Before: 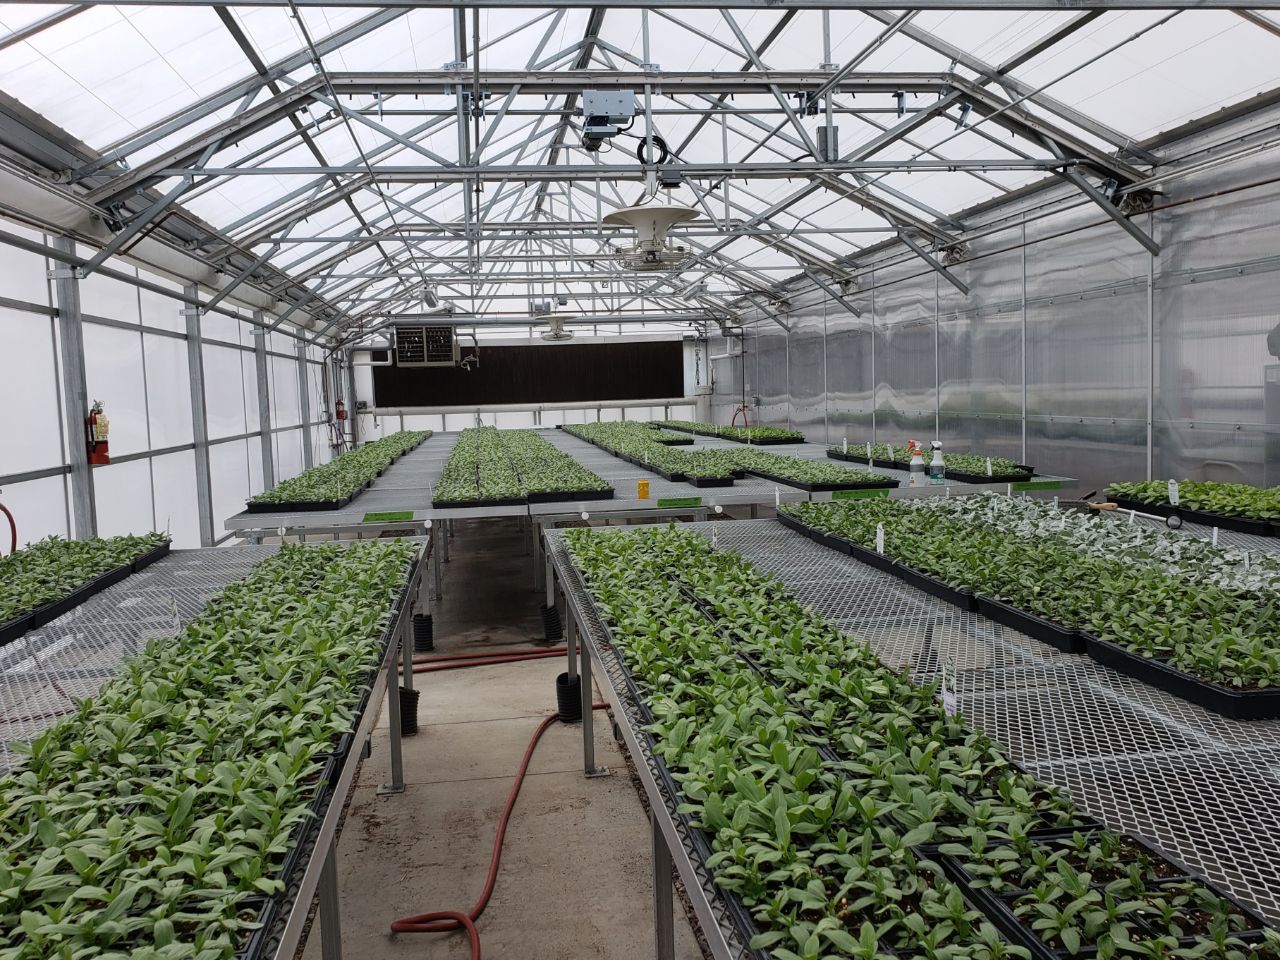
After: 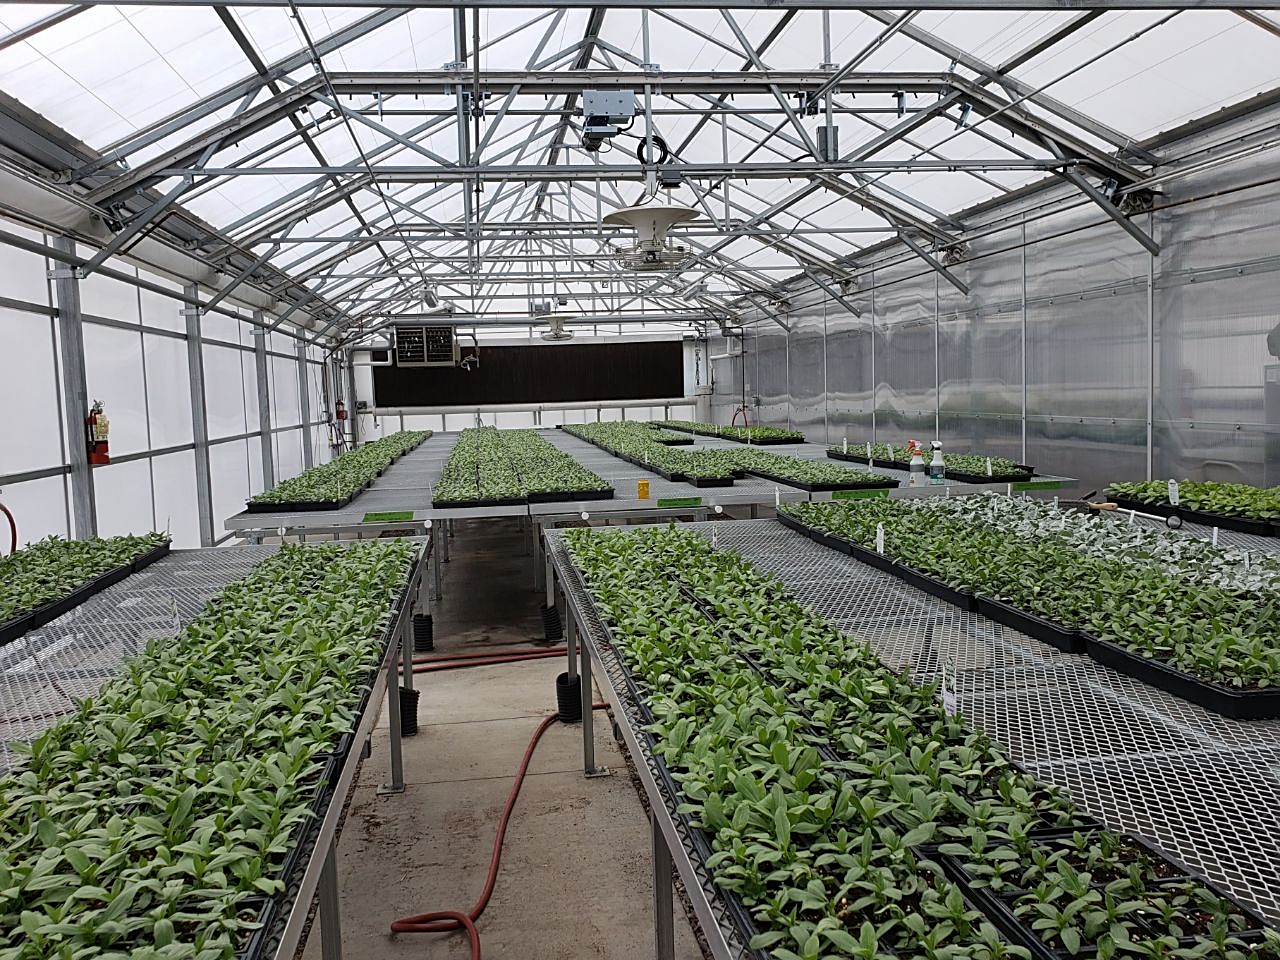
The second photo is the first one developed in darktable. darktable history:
sharpen: on, module defaults
shadows and highlights: shadows 22.7, highlights -48.71, soften with gaussian
